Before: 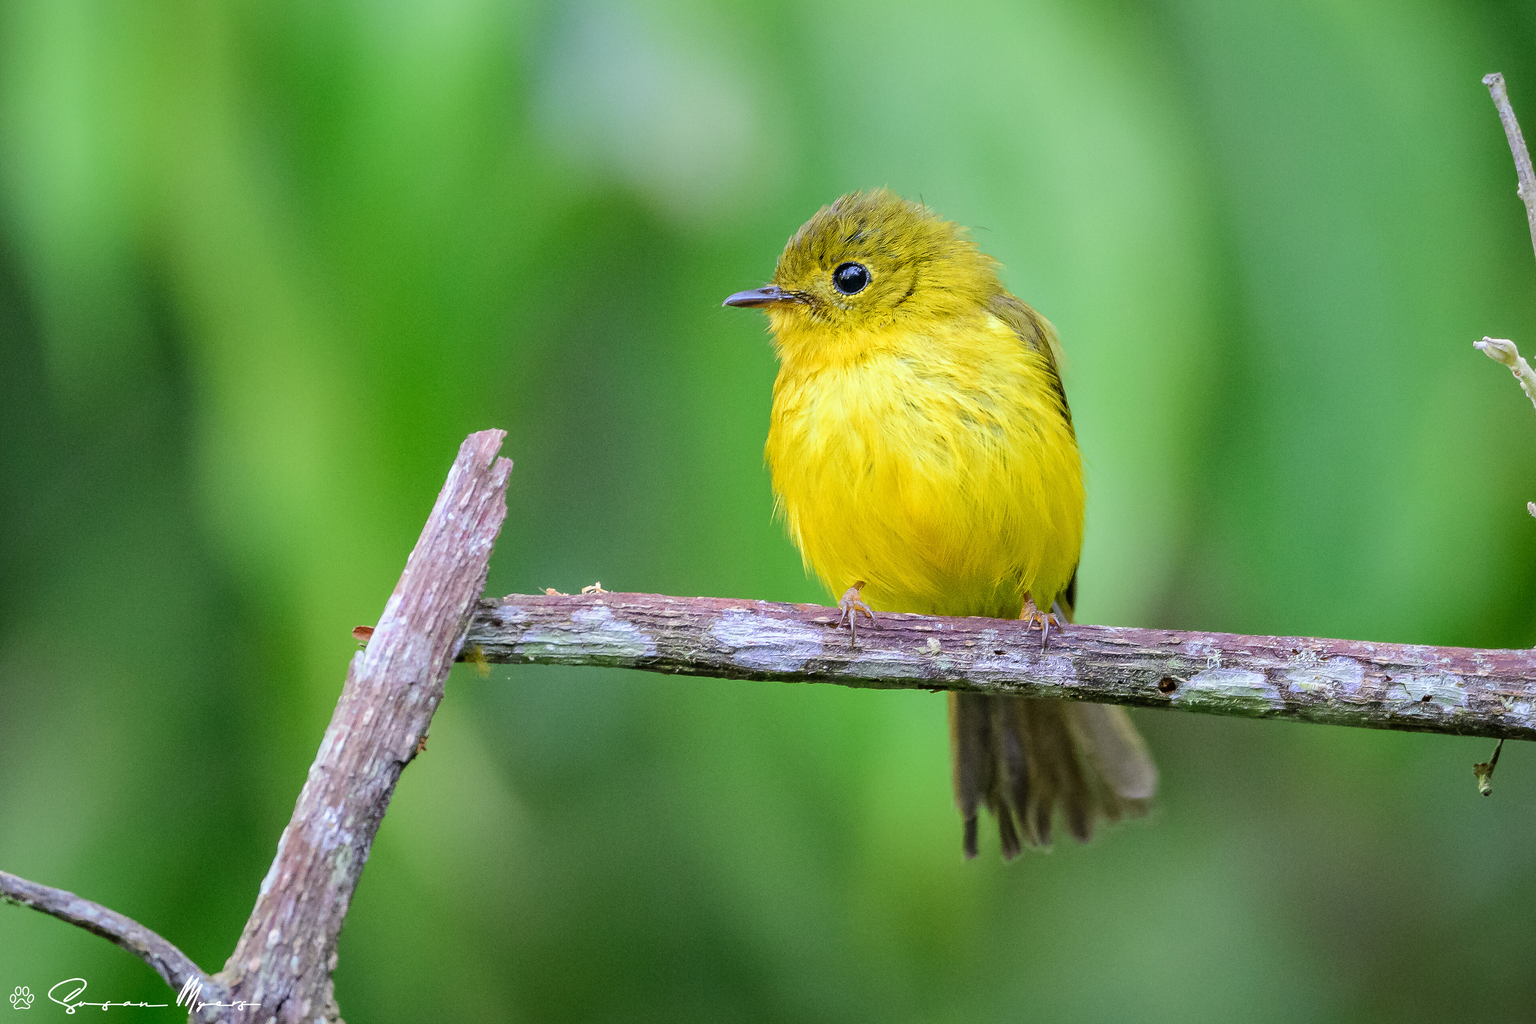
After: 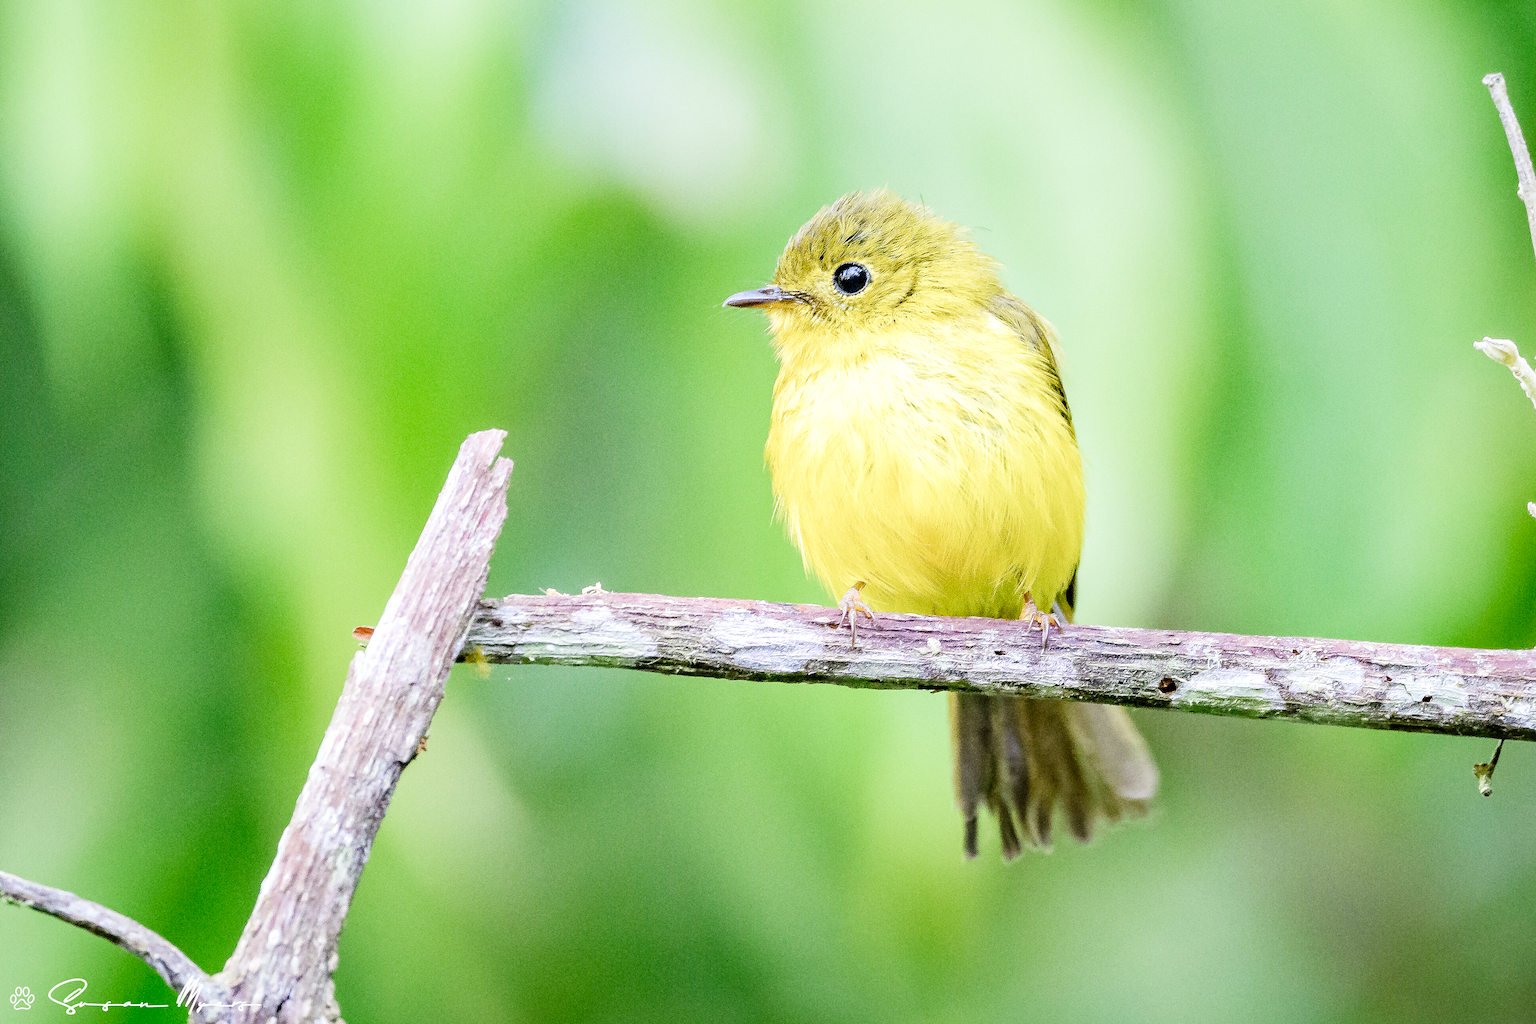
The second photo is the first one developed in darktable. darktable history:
filmic rgb: middle gray luminance 29%, black relative exposure -10.3 EV, white relative exposure 5.5 EV, threshold 6 EV, target black luminance 0%, hardness 3.95, latitude 2.04%, contrast 1.132, highlights saturation mix 5%, shadows ↔ highlights balance 15.11%, add noise in highlights 0, preserve chrominance no, color science v3 (2019), use custom middle-gray values true, iterations of high-quality reconstruction 0, contrast in highlights soft, enable highlight reconstruction true
exposure: exposure 2 EV, compensate highlight preservation false
